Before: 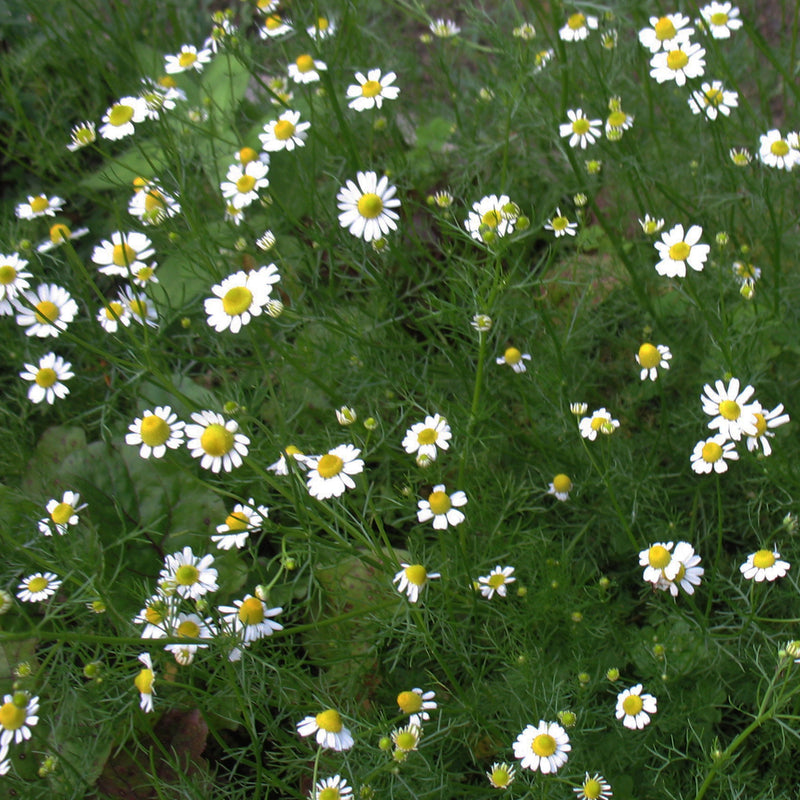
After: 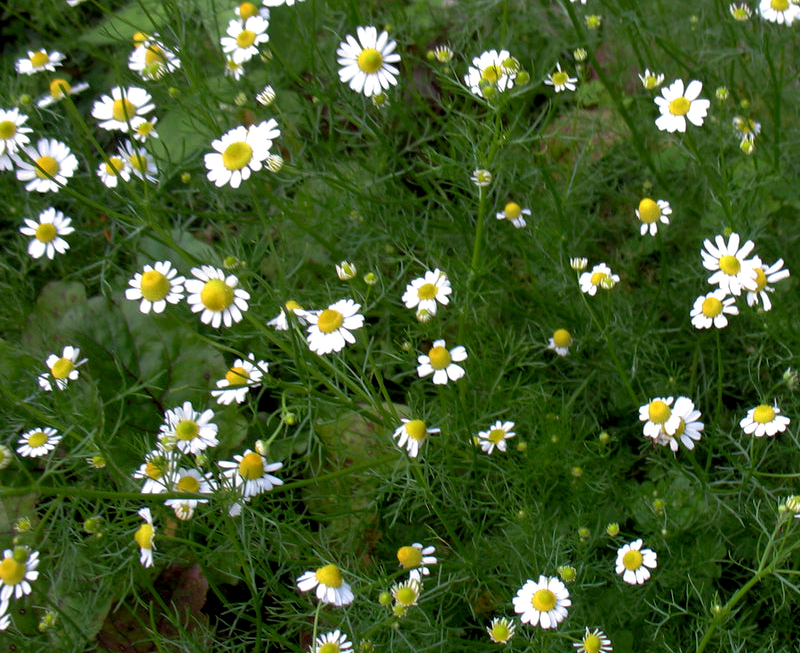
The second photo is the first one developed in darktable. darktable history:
crop and rotate: top 18.251%
exposure: black level correction 0.007, exposure 0.088 EV, compensate highlight preservation false
